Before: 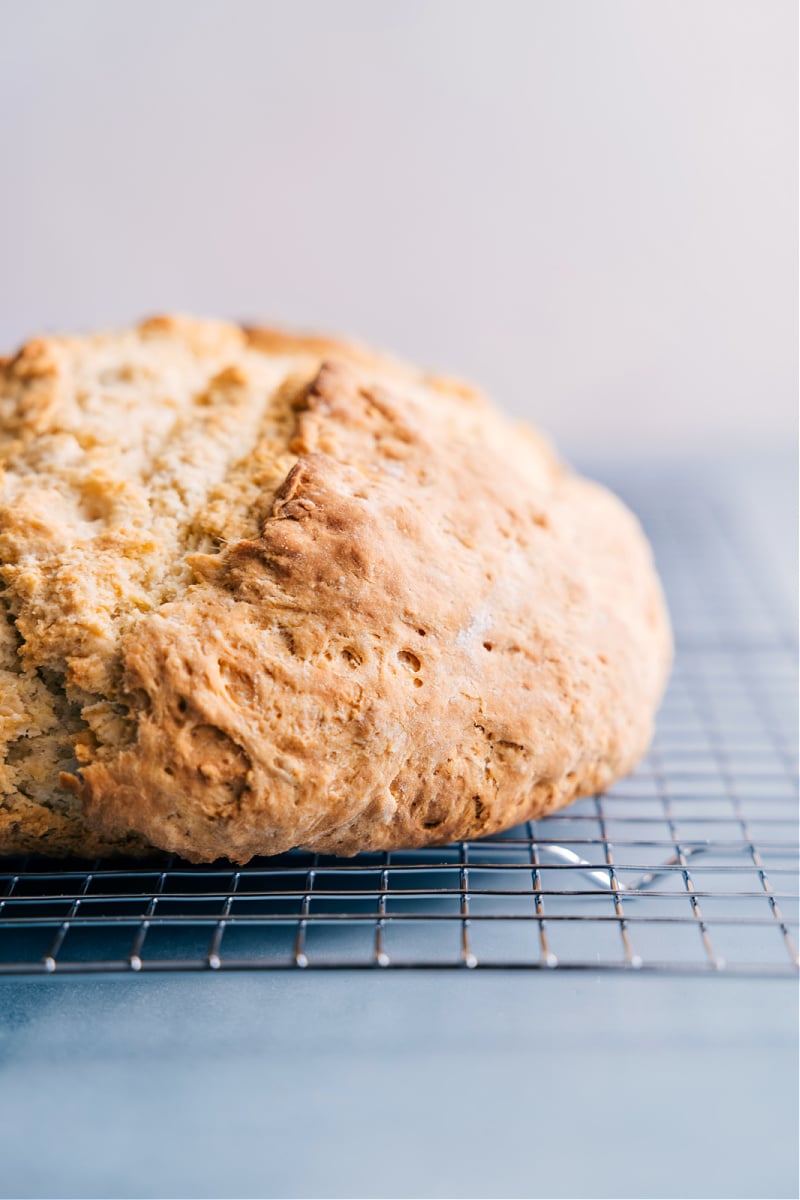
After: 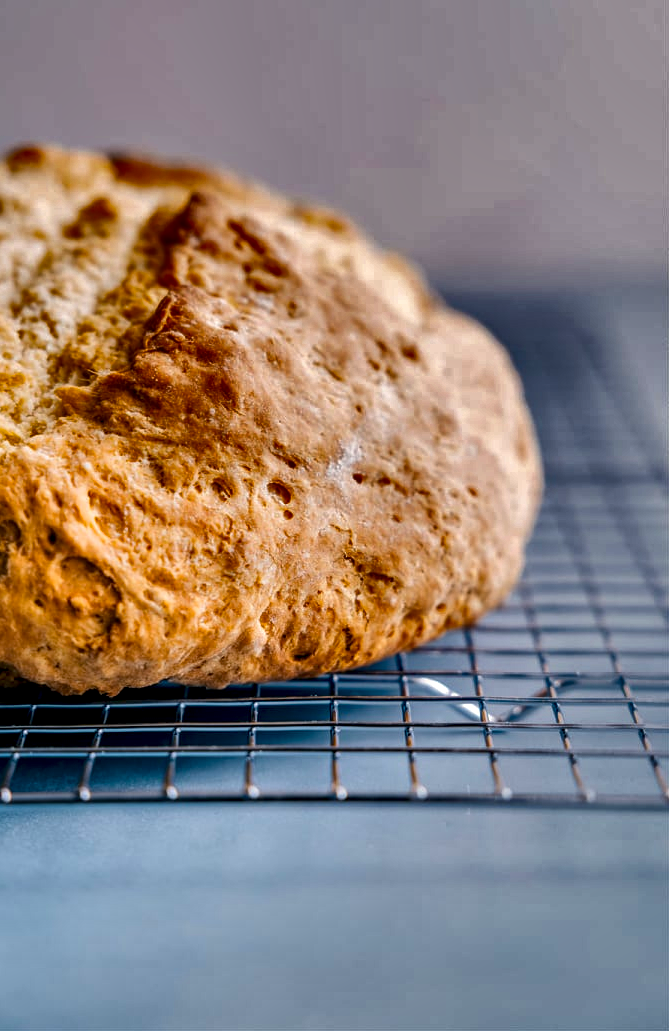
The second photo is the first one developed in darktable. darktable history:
tone curve: curves: ch0 [(0, 0) (0.003, 0.013) (0.011, 0.018) (0.025, 0.027) (0.044, 0.045) (0.069, 0.068) (0.1, 0.096) (0.136, 0.13) (0.177, 0.168) (0.224, 0.217) (0.277, 0.277) (0.335, 0.338) (0.399, 0.401) (0.468, 0.473) (0.543, 0.544) (0.623, 0.621) (0.709, 0.7) (0.801, 0.781) (0.898, 0.869) (1, 1)], color space Lab, independent channels, preserve colors none
local contrast: detail 142%
crop: left 16.36%, top 14.043%
shadows and highlights: shadows 20.81, highlights -82.71, soften with gaussian
color balance rgb: perceptual saturation grading › global saturation 30.511%, global vibrance 15.291%
